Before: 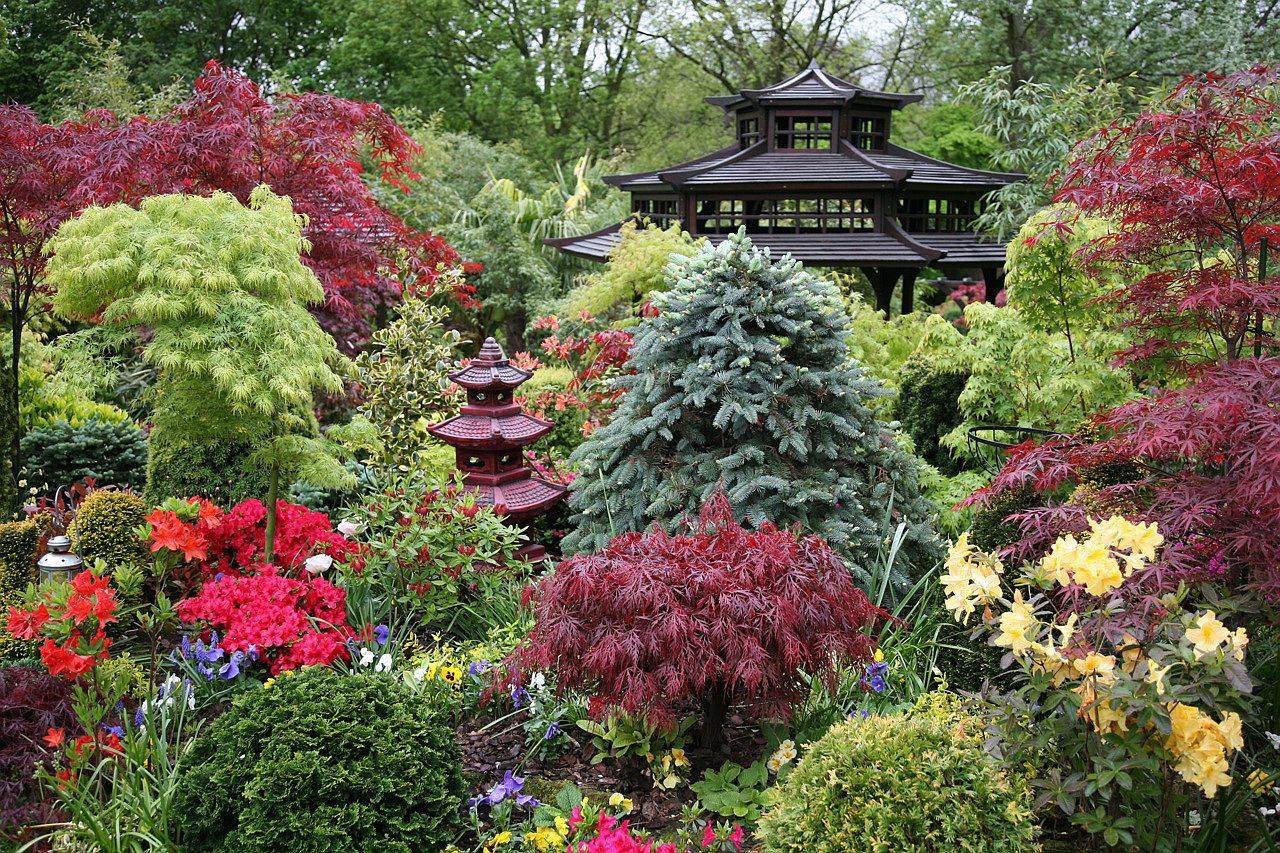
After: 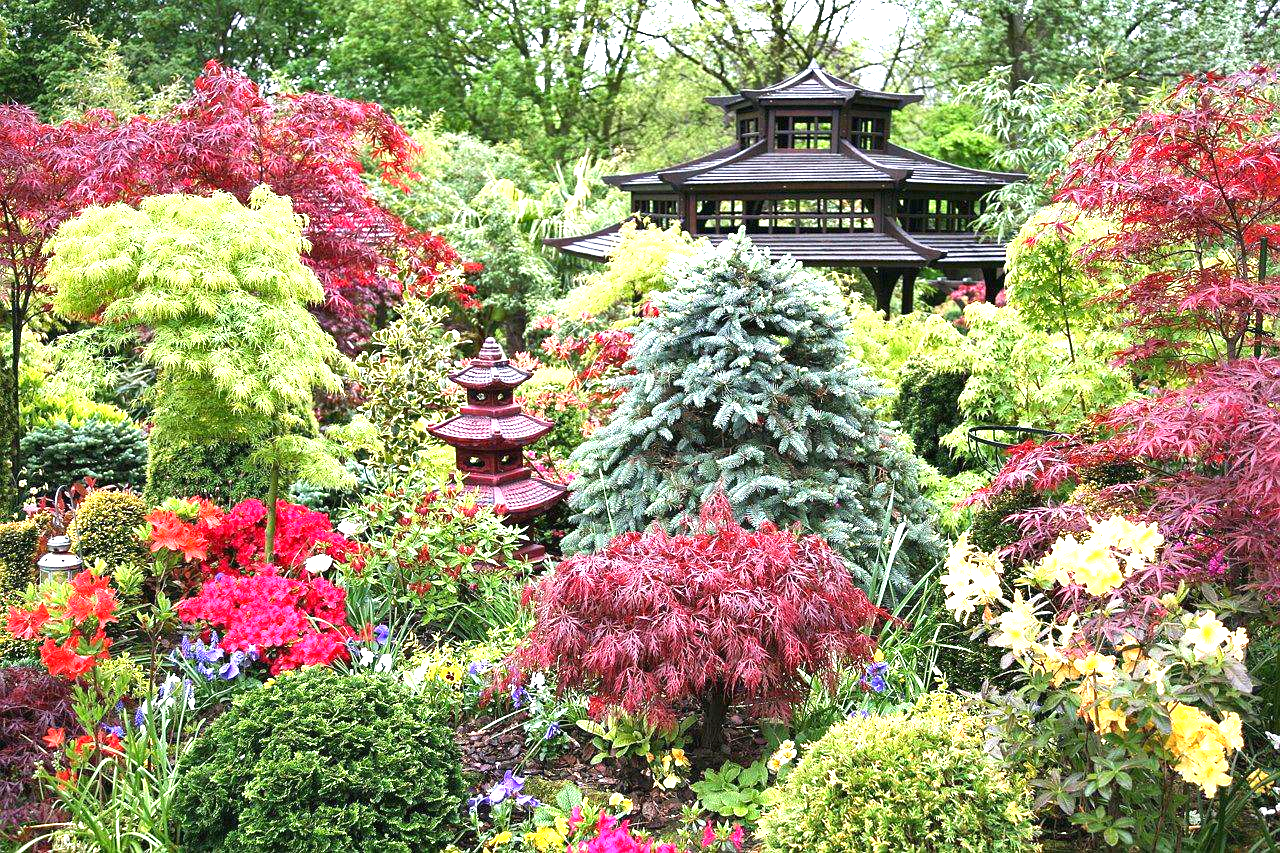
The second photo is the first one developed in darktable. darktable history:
exposure: black level correction 0, exposure 1.5 EV, compensate exposure bias true, compensate highlight preservation false
shadows and highlights: shadows 49, highlights -41, soften with gaussian
